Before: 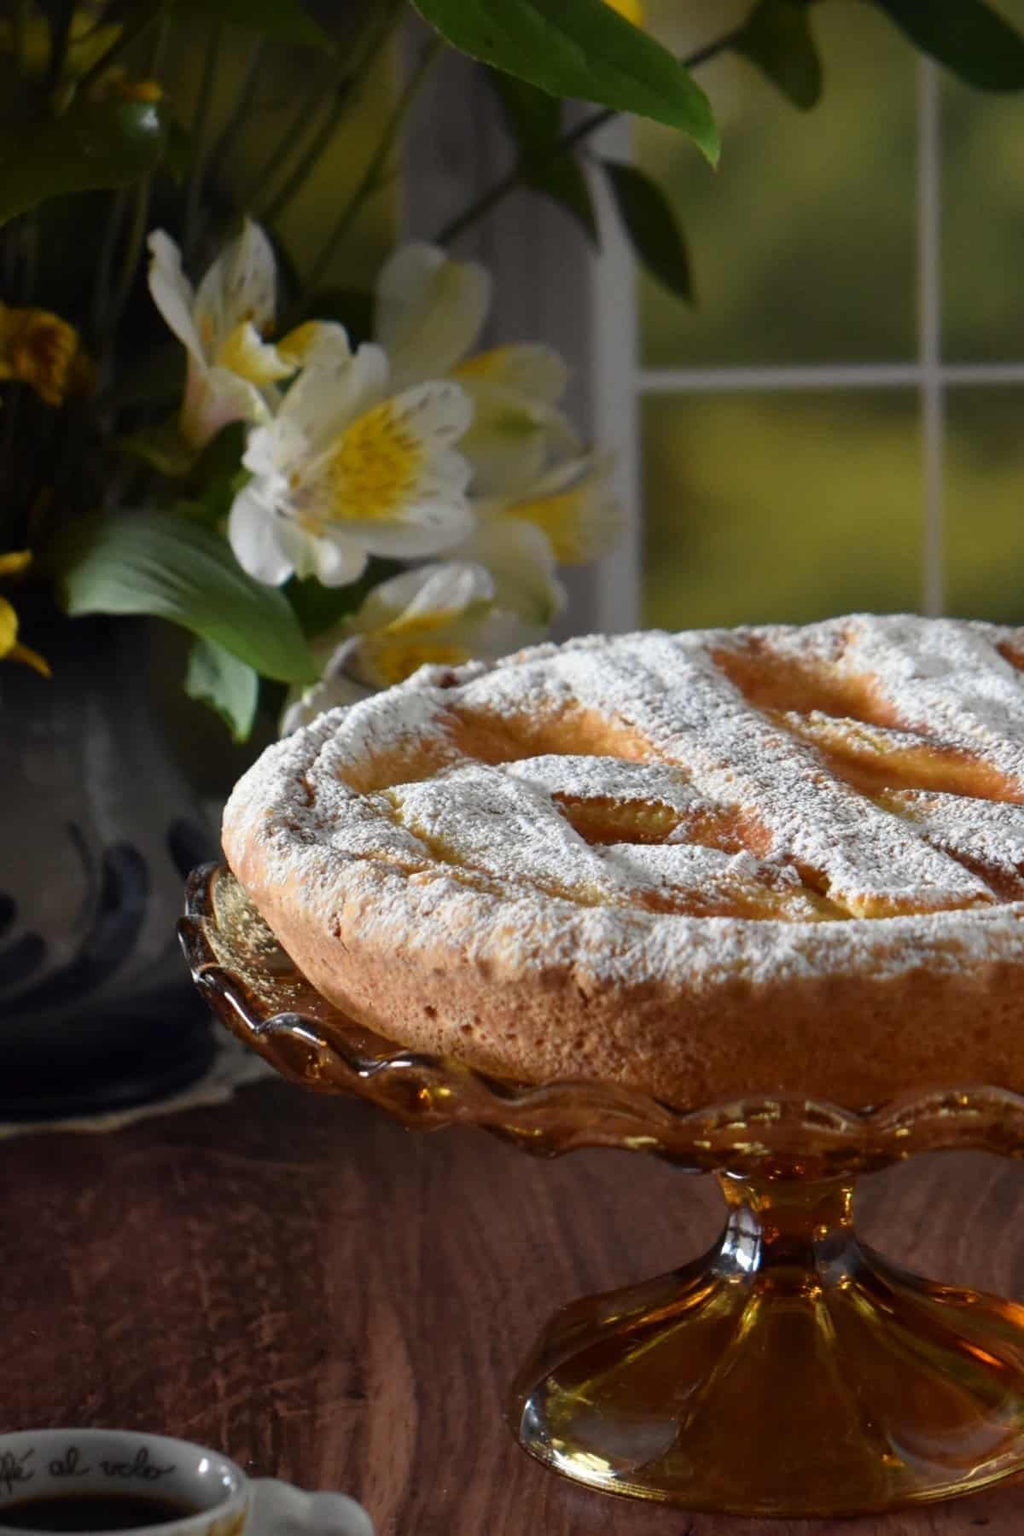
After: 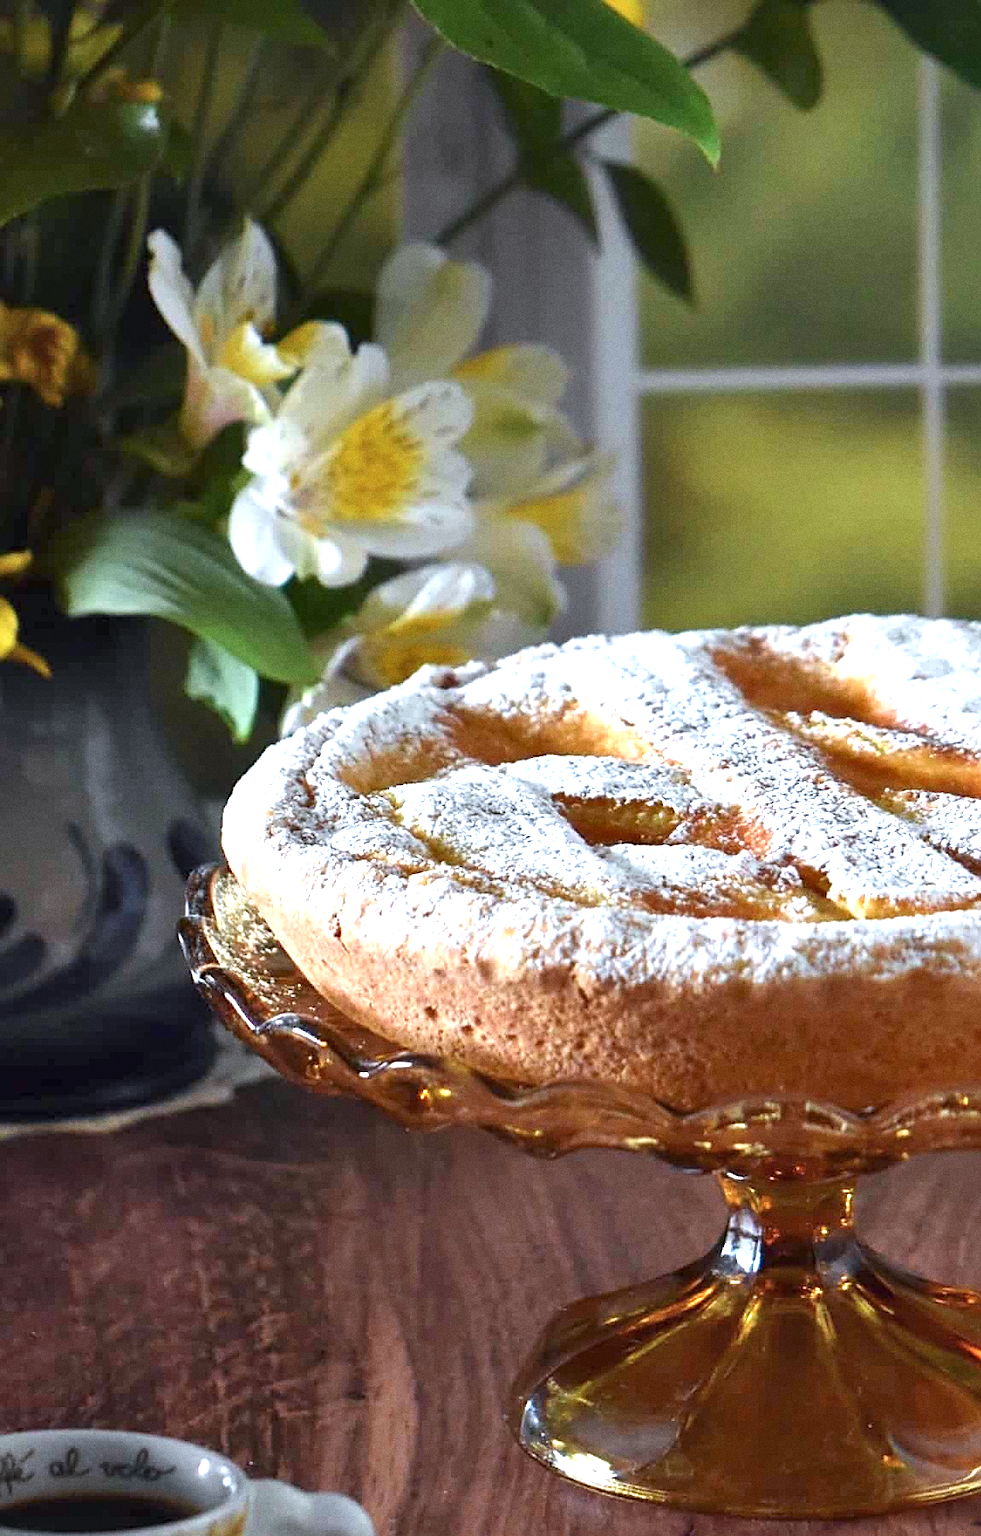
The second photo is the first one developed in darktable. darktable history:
crop: right 4.126%, bottom 0.031%
grain: coarseness 0.47 ISO
shadows and highlights: shadows 32, highlights -32, soften with gaussian
sharpen: radius 1.967
tone equalizer: on, module defaults
color calibration: x 0.37, y 0.382, temperature 4313.32 K
exposure: black level correction 0, exposure 1.2 EV, compensate highlight preservation false
